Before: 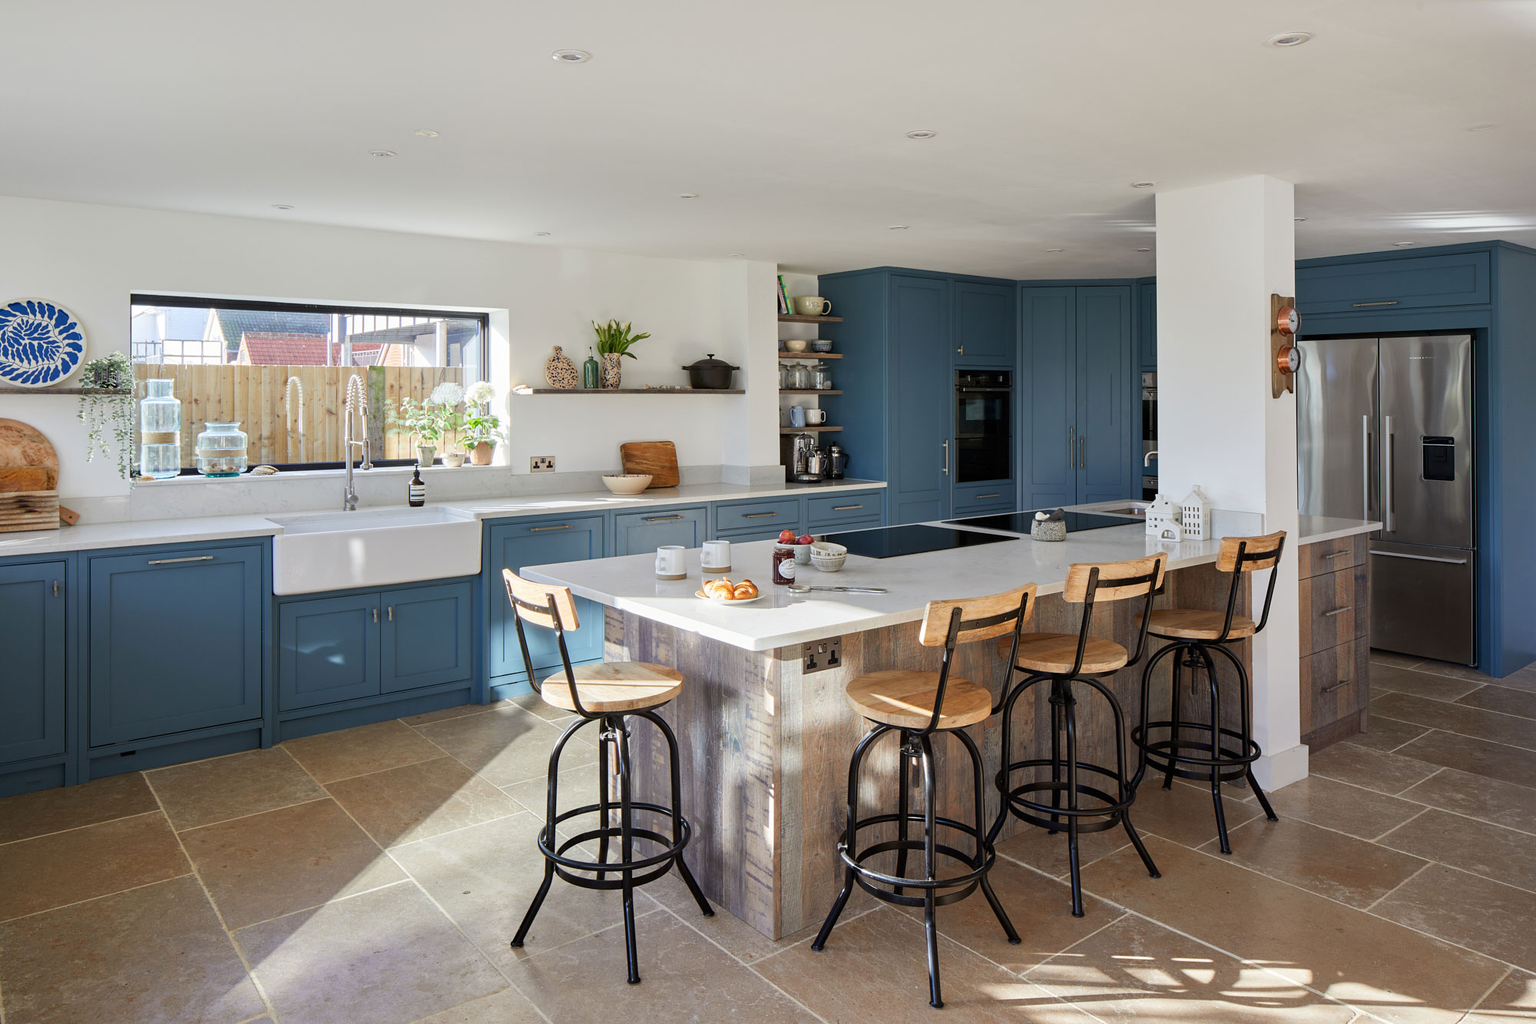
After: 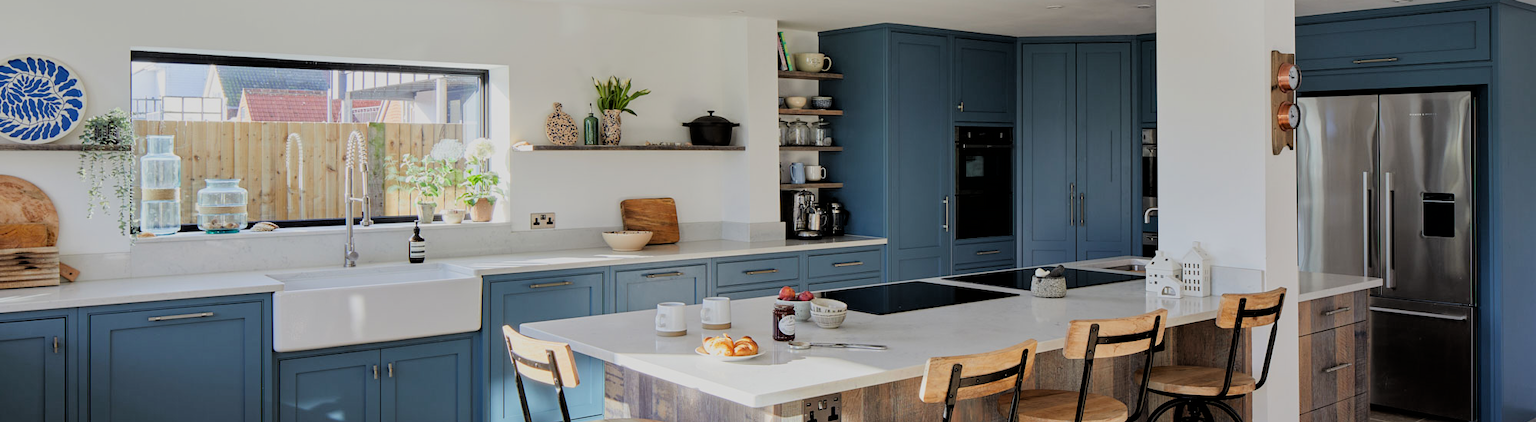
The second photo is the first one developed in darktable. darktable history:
filmic rgb: black relative exposure -4.74 EV, white relative exposure 4.01 EV, hardness 2.81, color science v6 (2022), iterations of high-quality reconstruction 0
crop and rotate: top 23.855%, bottom 34.871%
tone equalizer: -7 EV 0.125 EV, mask exposure compensation -0.516 EV
